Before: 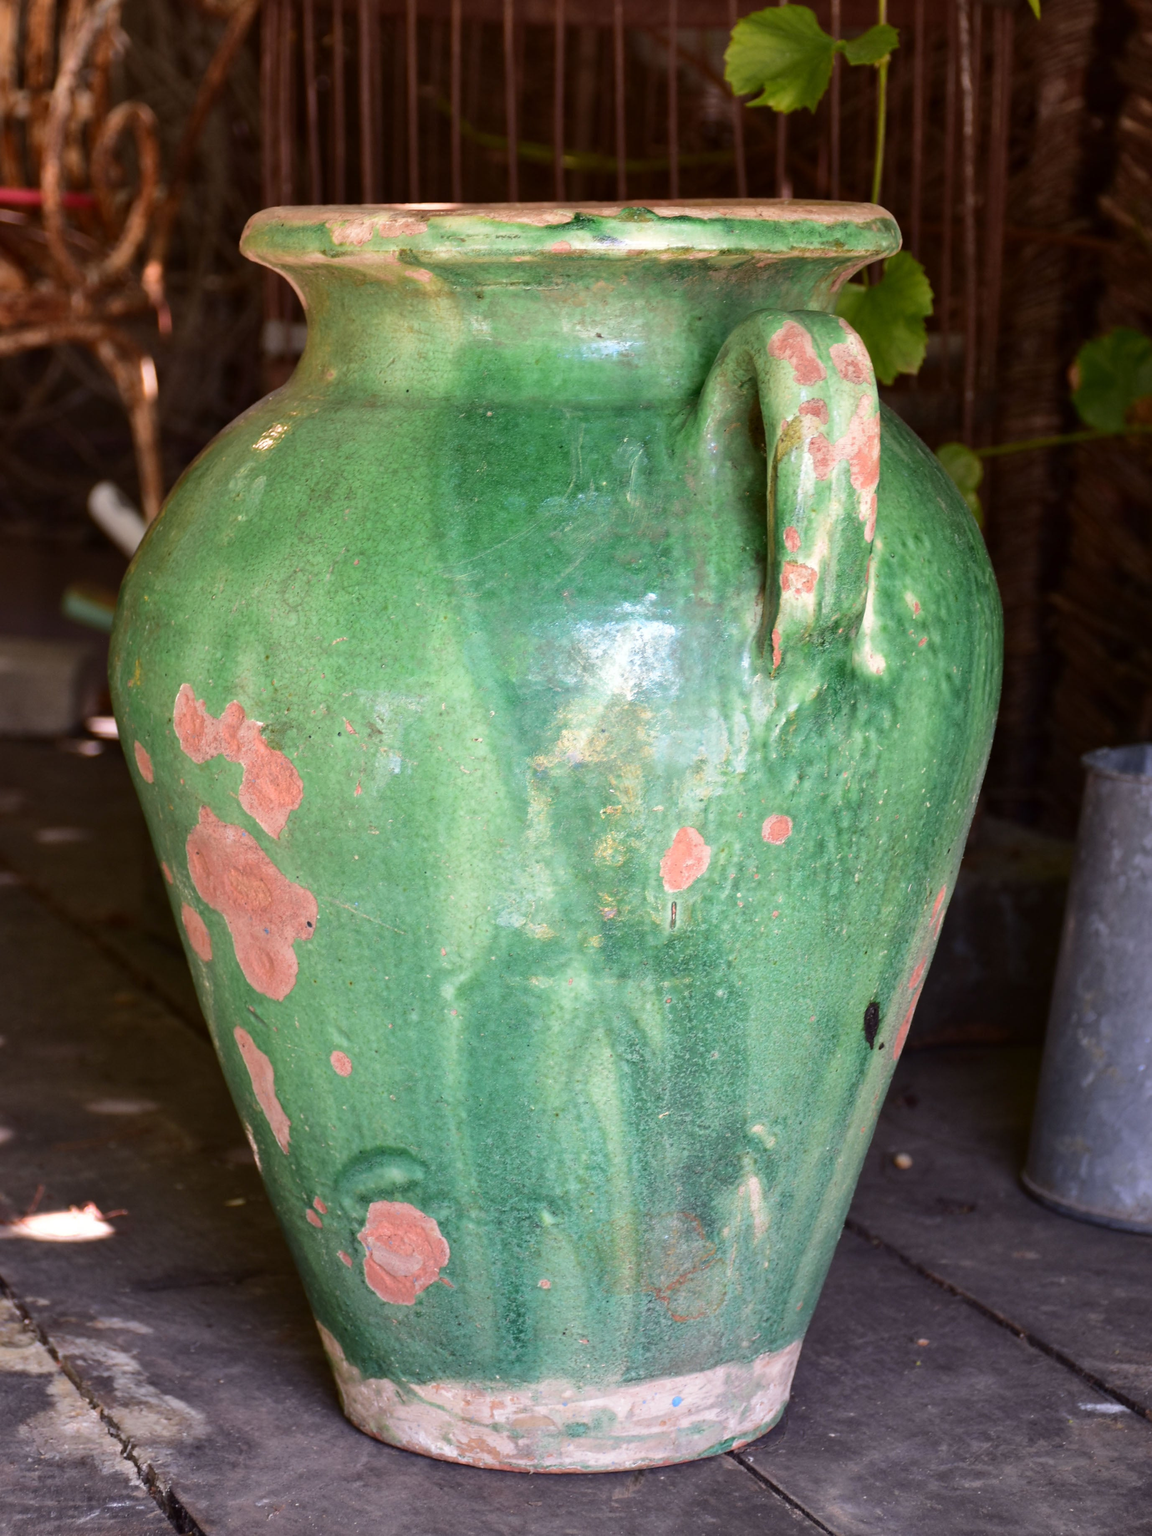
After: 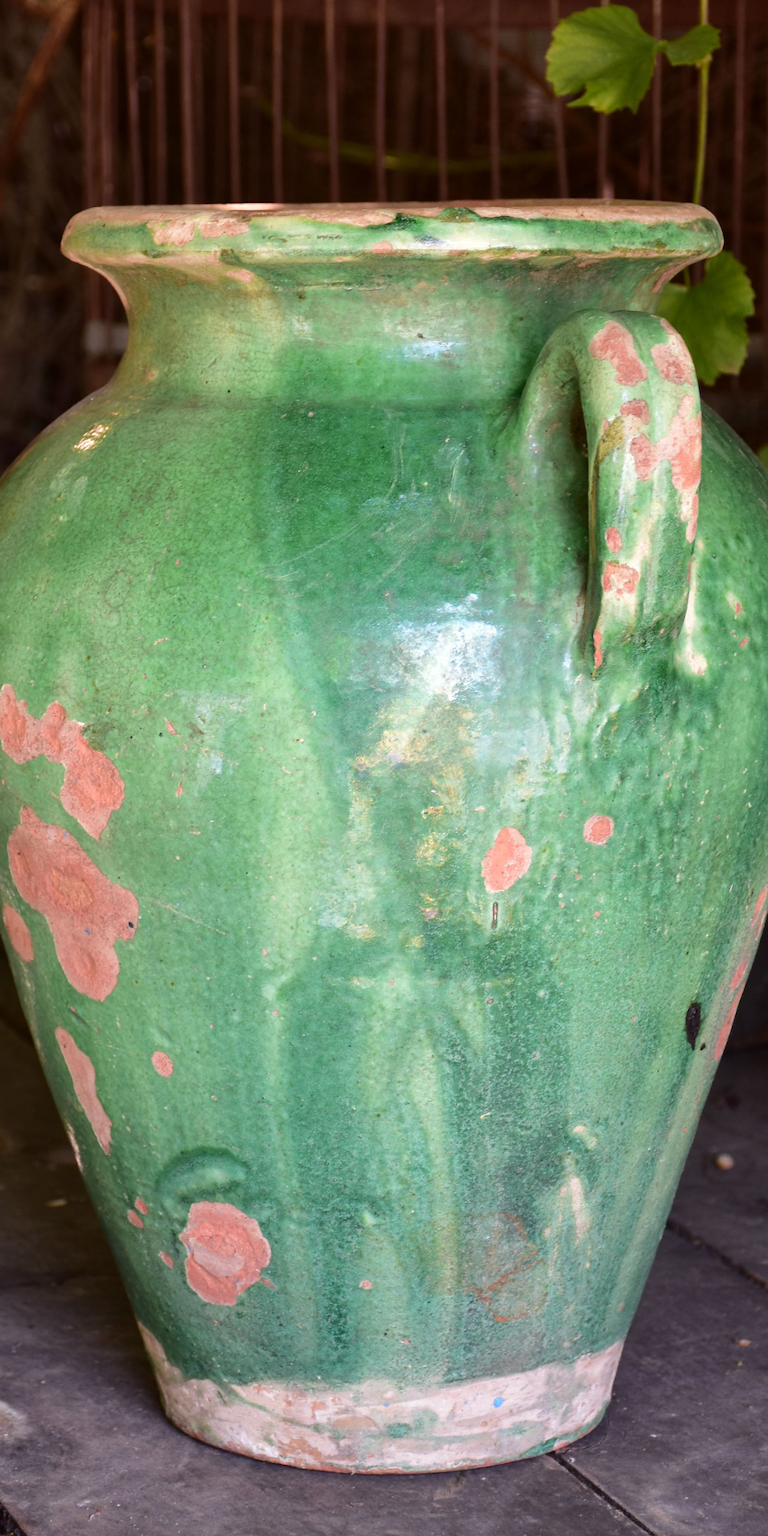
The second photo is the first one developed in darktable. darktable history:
crop and rotate: left 15.546%, right 17.77%
